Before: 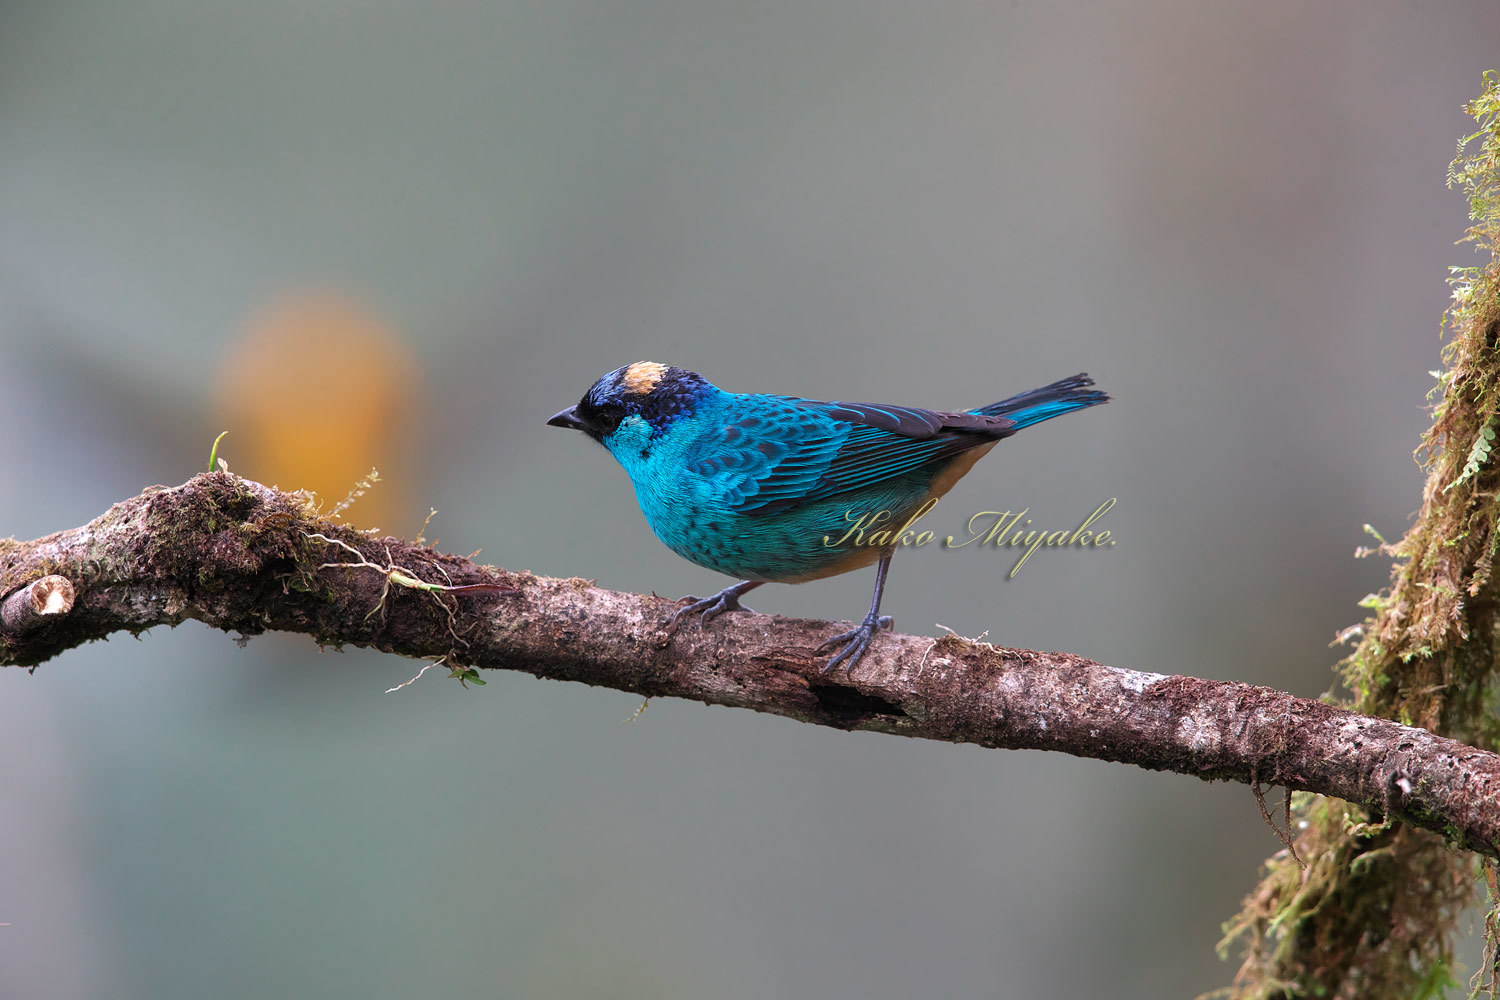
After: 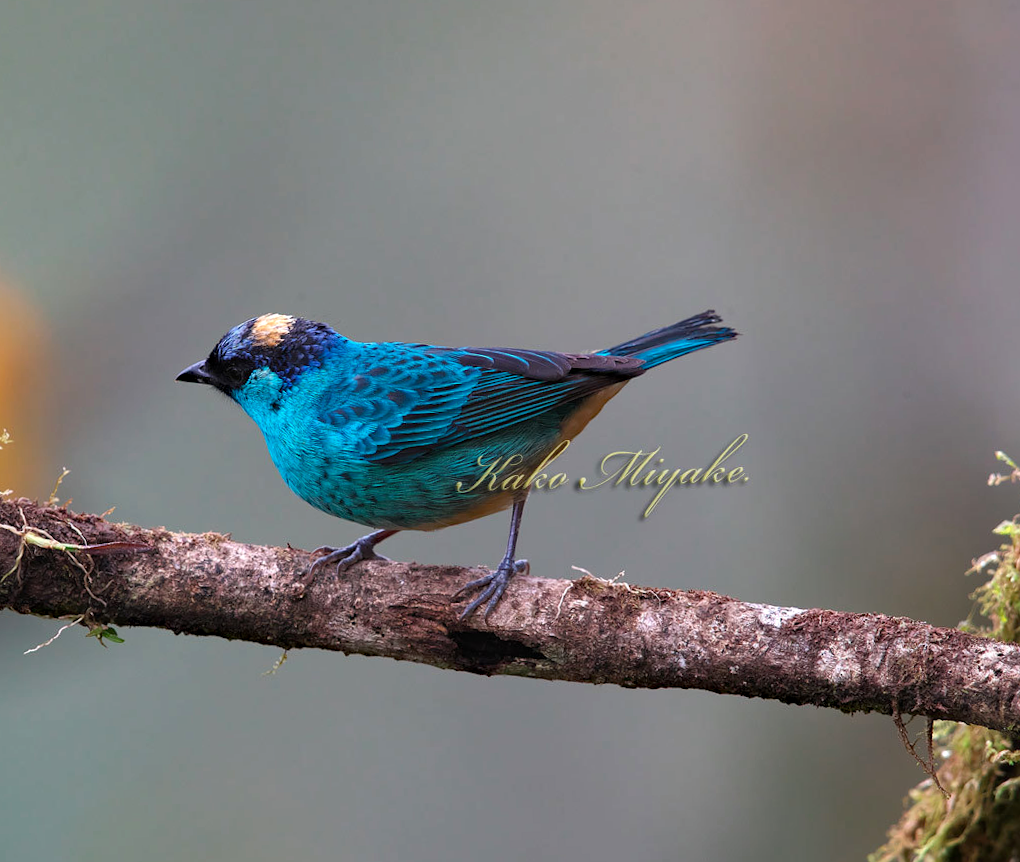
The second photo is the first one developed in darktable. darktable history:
crop and rotate: left 24.034%, top 2.838%, right 6.406%, bottom 6.299%
rotate and perspective: rotation -2°, crop left 0.022, crop right 0.978, crop top 0.049, crop bottom 0.951
haze removal: compatibility mode true, adaptive false
tone equalizer: on, module defaults
